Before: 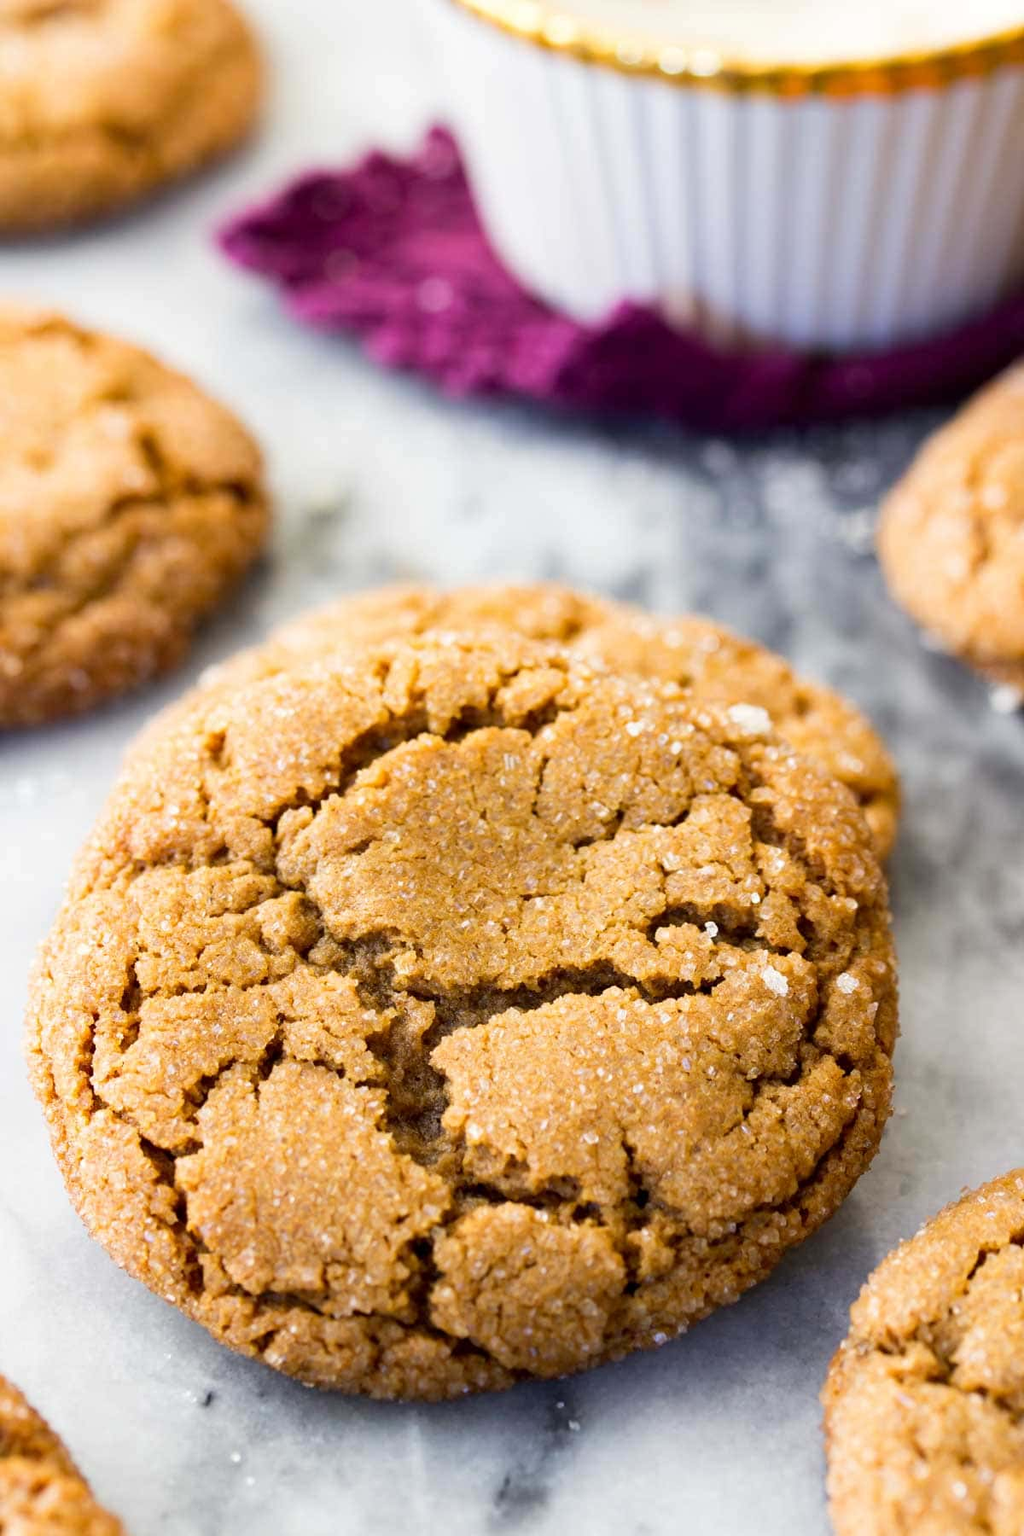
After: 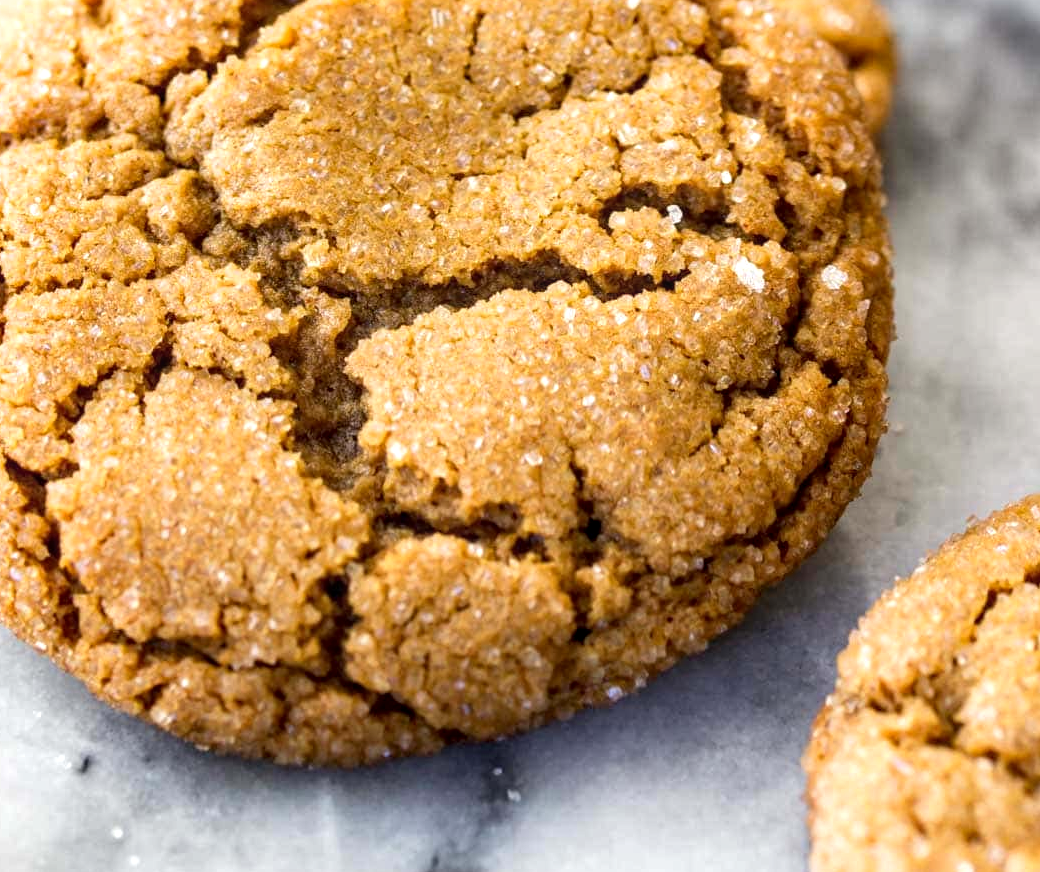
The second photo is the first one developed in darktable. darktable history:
crop and rotate: left 13.295%, top 48.646%, bottom 2.897%
exposure: exposure 0.202 EV, compensate exposure bias true, compensate highlight preservation false
local contrast: on, module defaults
